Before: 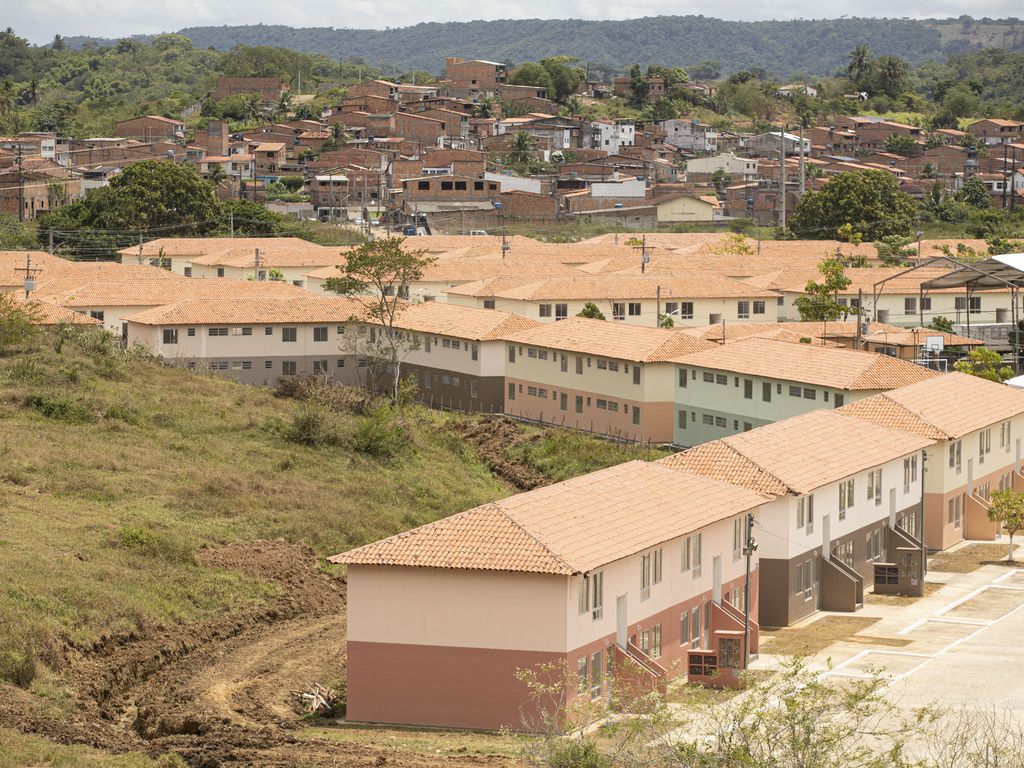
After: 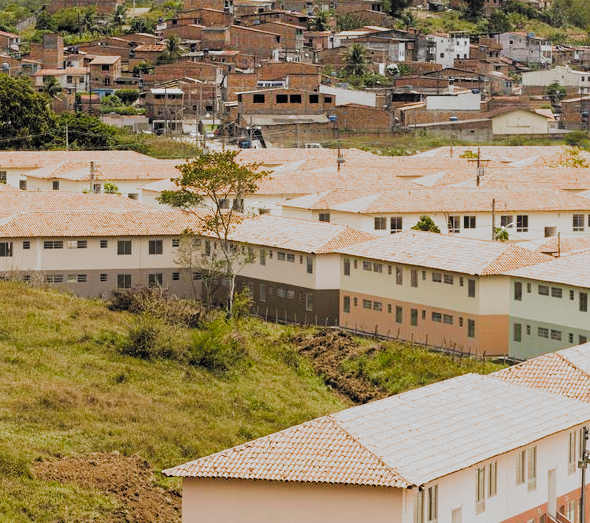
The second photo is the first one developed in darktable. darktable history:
filmic rgb: black relative exposure -5.15 EV, white relative exposure 3.2 EV, hardness 3.44, contrast 1.196, highlights saturation mix -29.01%, add noise in highlights 0.002, preserve chrominance luminance Y, color science v3 (2019), use custom middle-gray values true, contrast in highlights soft
crop: left 16.205%, top 11.352%, right 26.128%, bottom 20.482%
color balance rgb: perceptual saturation grading › global saturation 25.452%, global vibrance 42.084%
